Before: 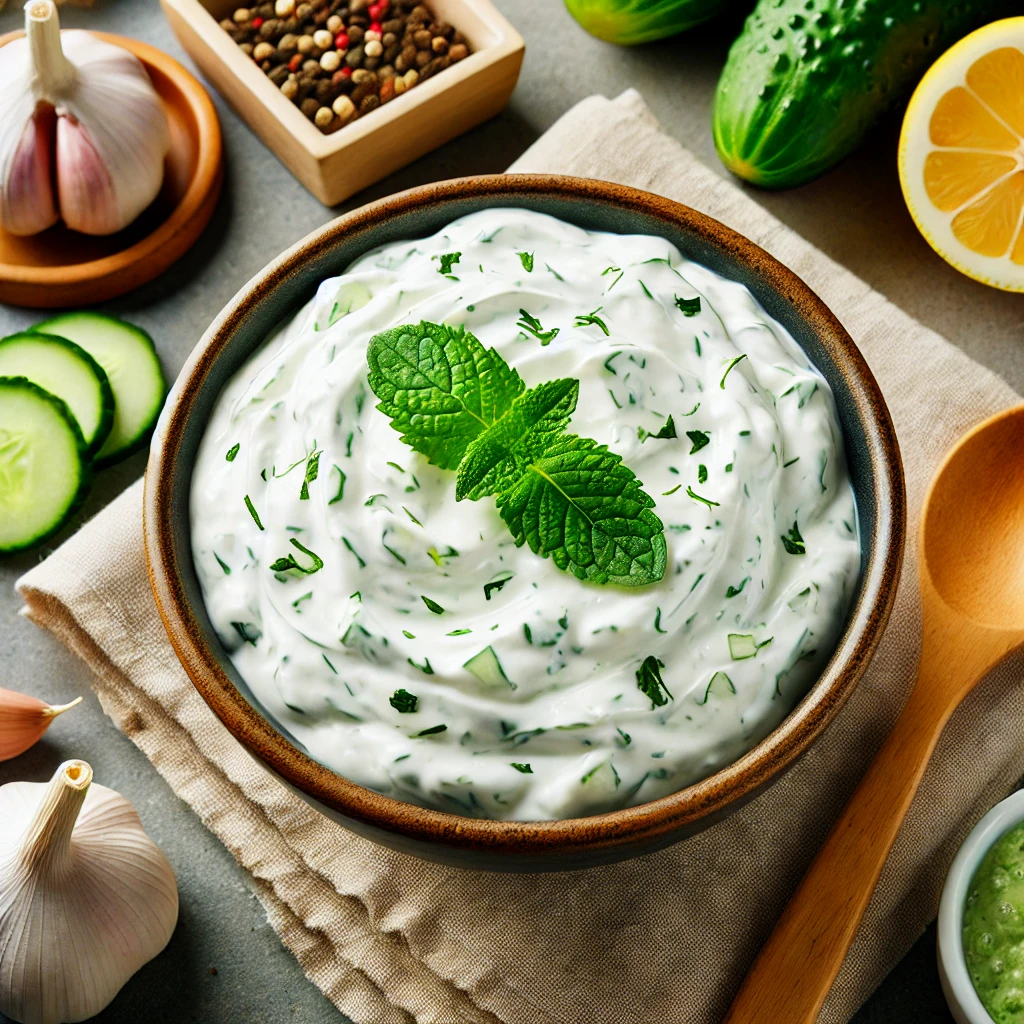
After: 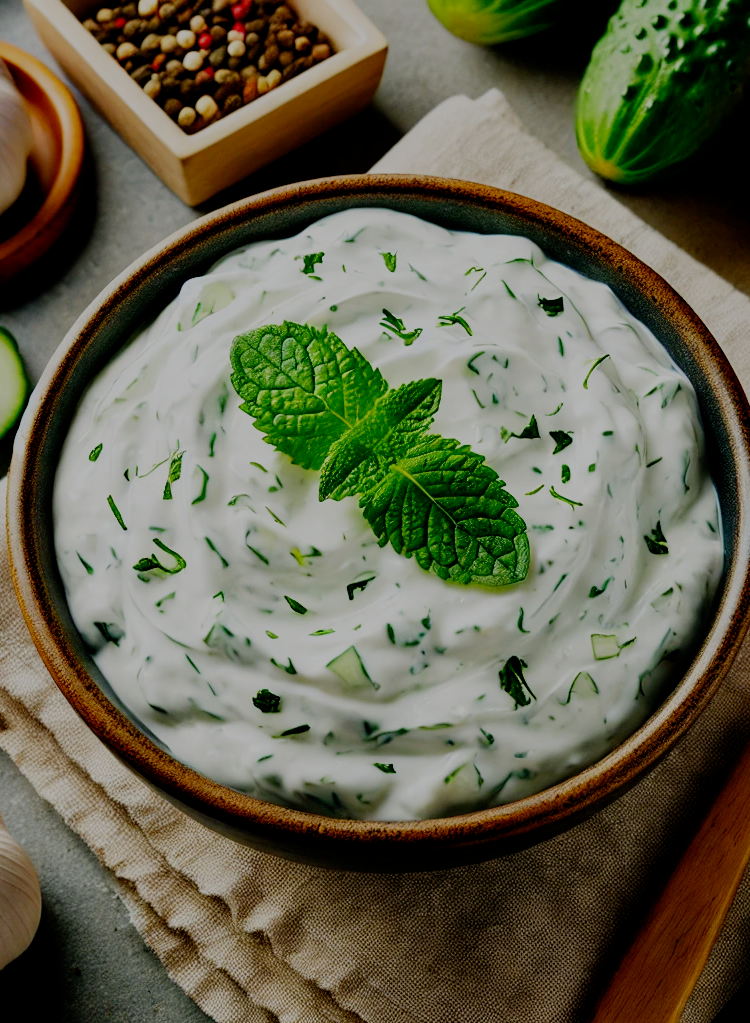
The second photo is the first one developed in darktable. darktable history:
filmic rgb: middle gray luminance 30%, black relative exposure -9 EV, white relative exposure 7 EV, threshold 6 EV, target black luminance 0%, hardness 2.94, latitude 2.04%, contrast 0.963, highlights saturation mix 5%, shadows ↔ highlights balance 12.16%, add noise in highlights 0, preserve chrominance no, color science v3 (2019), use custom middle-gray values true, iterations of high-quality reconstruction 0, contrast in highlights soft, enable highlight reconstruction true
crop: left 13.443%, right 13.31%
white balance: emerald 1
exposure: compensate exposure bias true, compensate highlight preservation false
